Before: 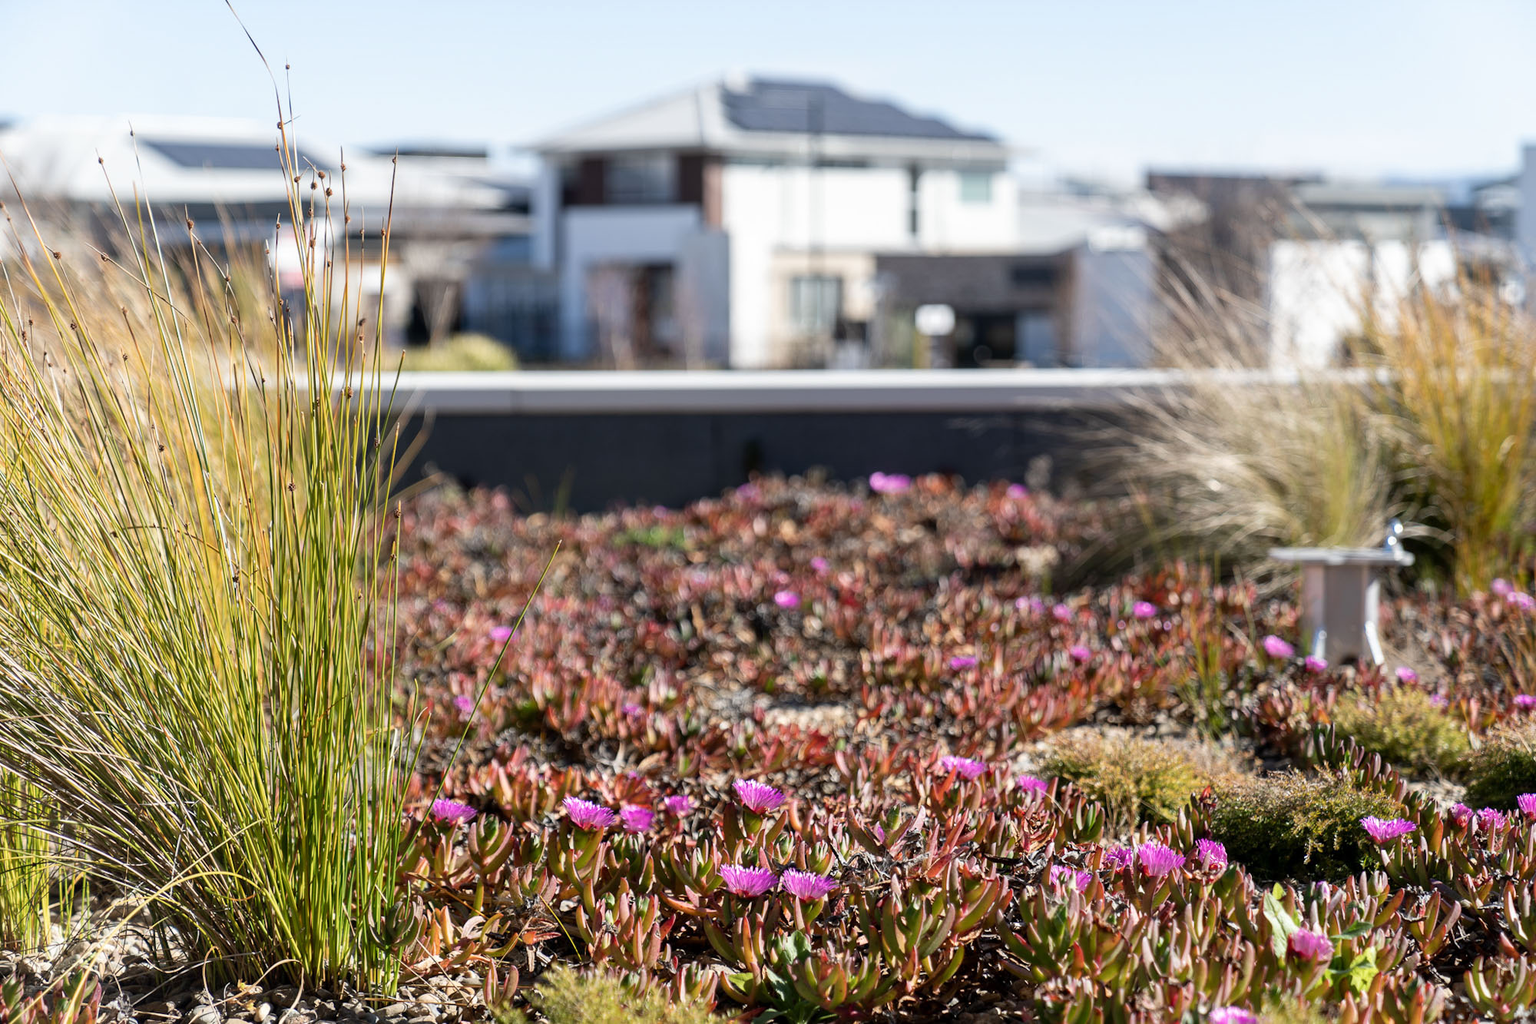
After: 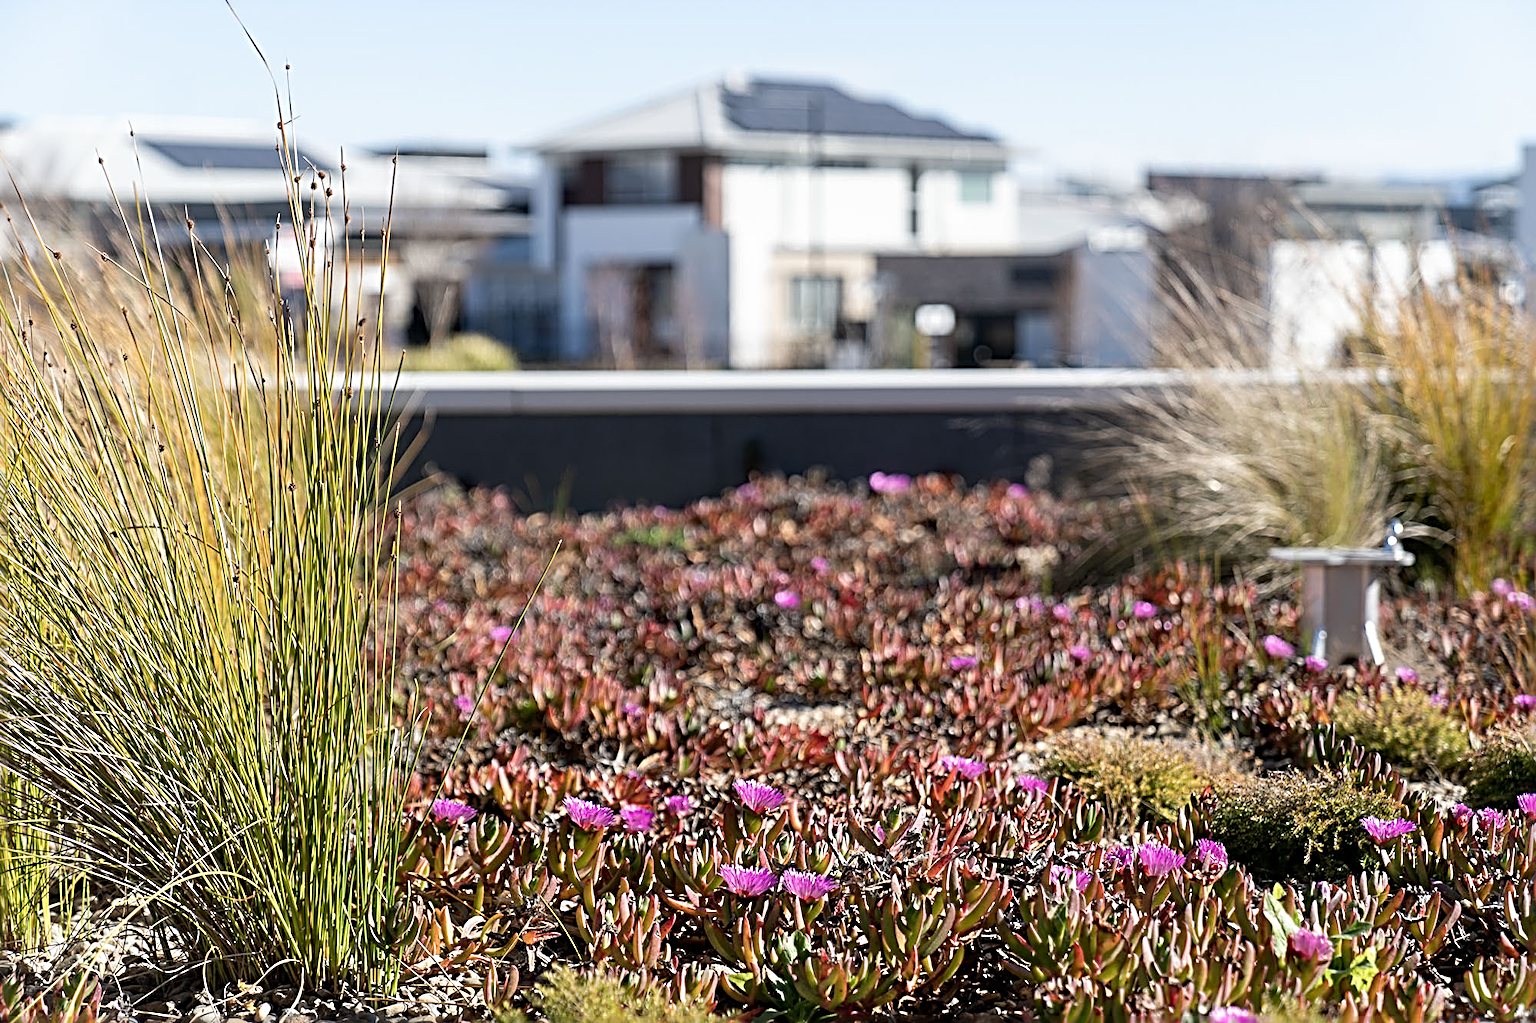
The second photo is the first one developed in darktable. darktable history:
sharpen: radius 3.702, amount 0.936
